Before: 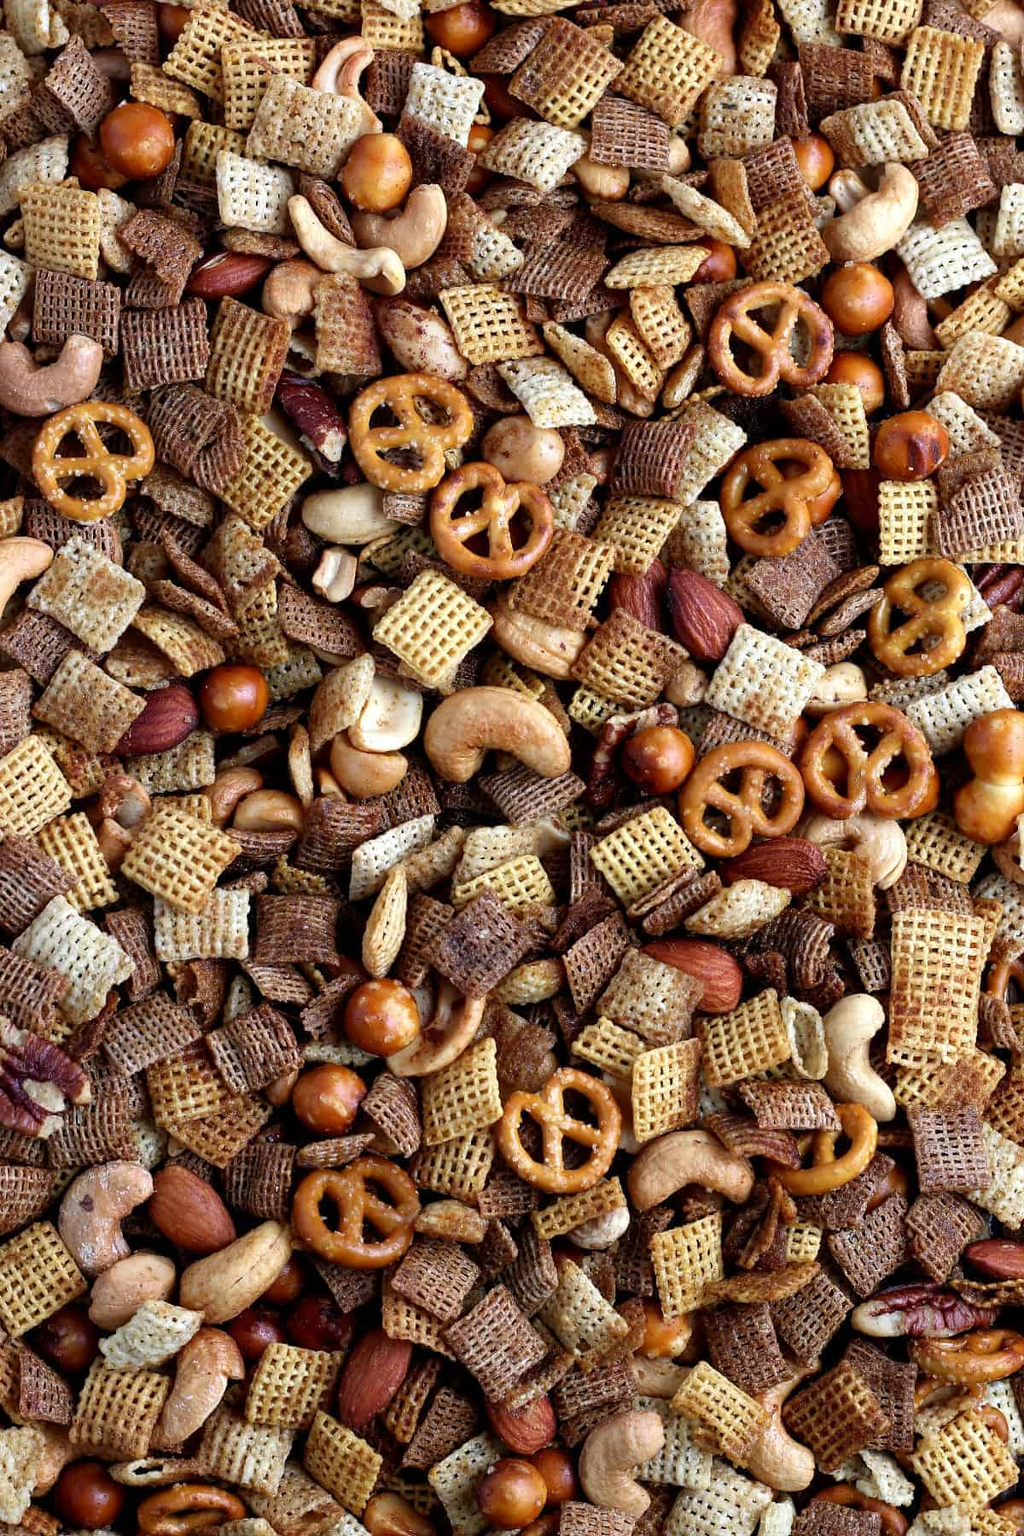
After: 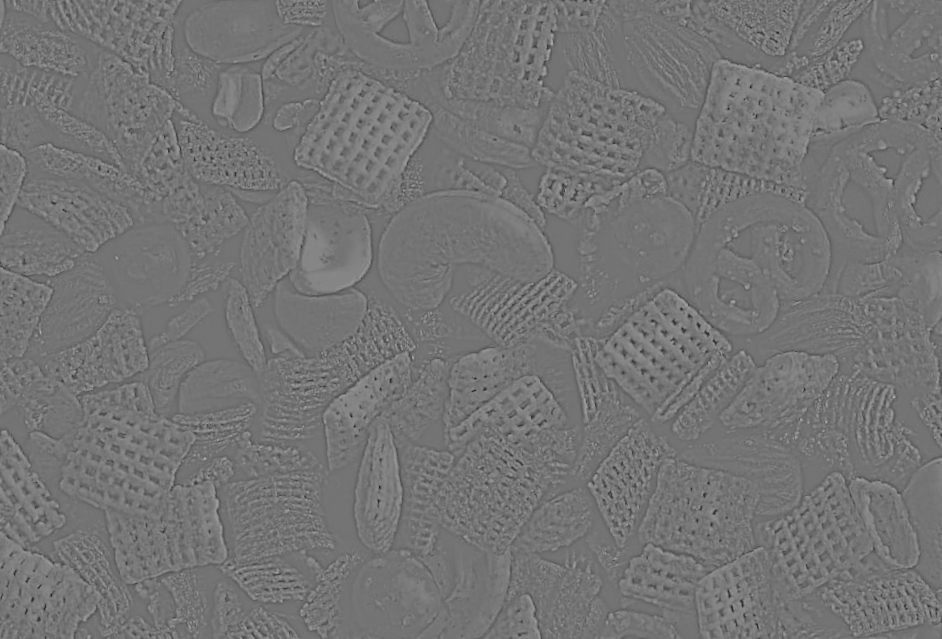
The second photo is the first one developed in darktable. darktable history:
tone curve: curves: ch0 [(0, 0) (0.003, 0.008) (0.011, 0.01) (0.025, 0.012) (0.044, 0.023) (0.069, 0.033) (0.1, 0.046) (0.136, 0.075) (0.177, 0.116) (0.224, 0.171) (0.277, 0.235) (0.335, 0.312) (0.399, 0.397) (0.468, 0.466) (0.543, 0.54) (0.623, 0.62) (0.709, 0.701) (0.801, 0.782) (0.898, 0.877) (1, 1)], preserve colors none
crop and rotate: angle -3.37°, left 9.79%, top 20.73%, right 12.42%, bottom 11.82%
monochrome: a 32, b 64, size 2.3
white balance: red 0.954, blue 1.079
exposure: black level correction 0, exposure 0.7 EV, compensate exposure bias true, compensate highlight preservation false
highpass: sharpness 9.84%, contrast boost 9.94%
rotate and perspective: rotation -14.8°, crop left 0.1, crop right 0.903, crop top 0.25, crop bottom 0.748
